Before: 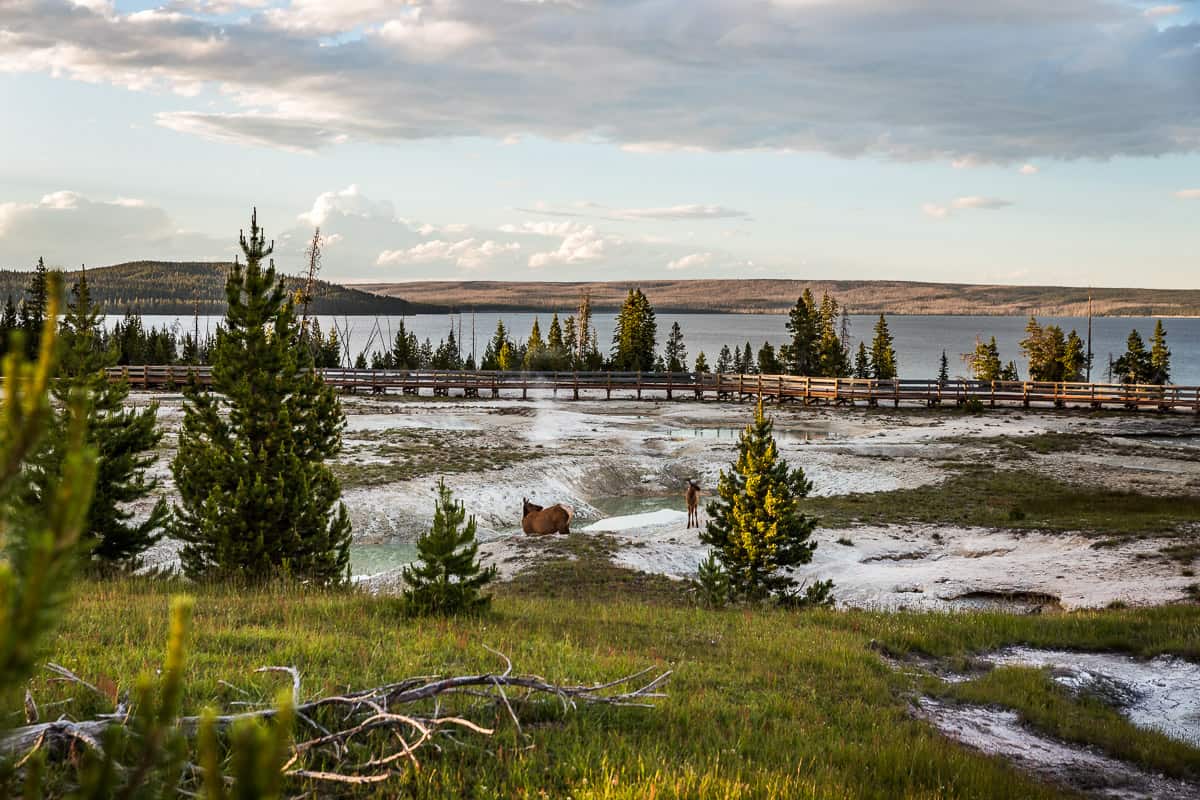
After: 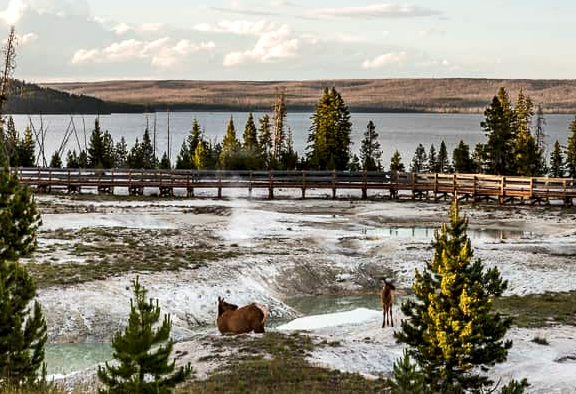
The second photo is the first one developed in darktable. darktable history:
crop: left 25.439%, top 25.145%, right 25.249%, bottom 25.568%
shadows and highlights: radius 94.7, shadows -15.06, white point adjustment 0.224, highlights 31.88, compress 48.56%, soften with gaussian
local contrast: mode bilateral grid, contrast 24, coarseness 60, detail 152%, midtone range 0.2
